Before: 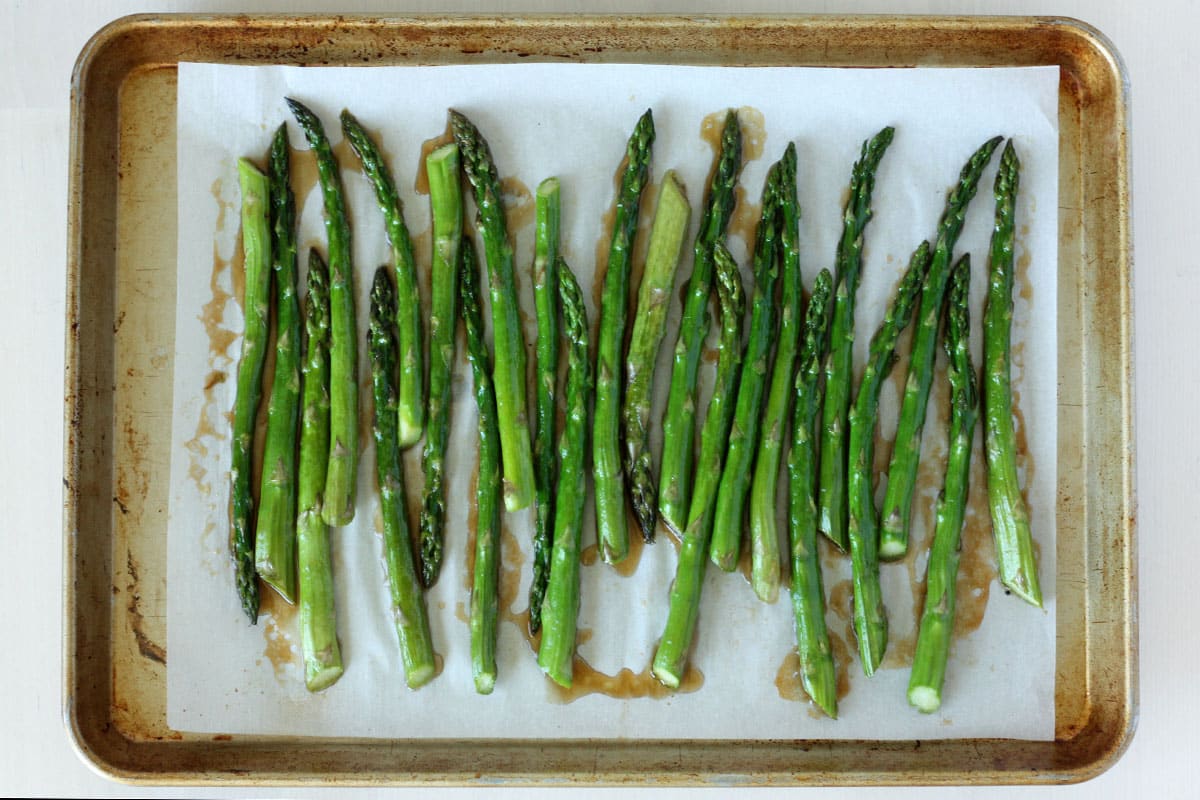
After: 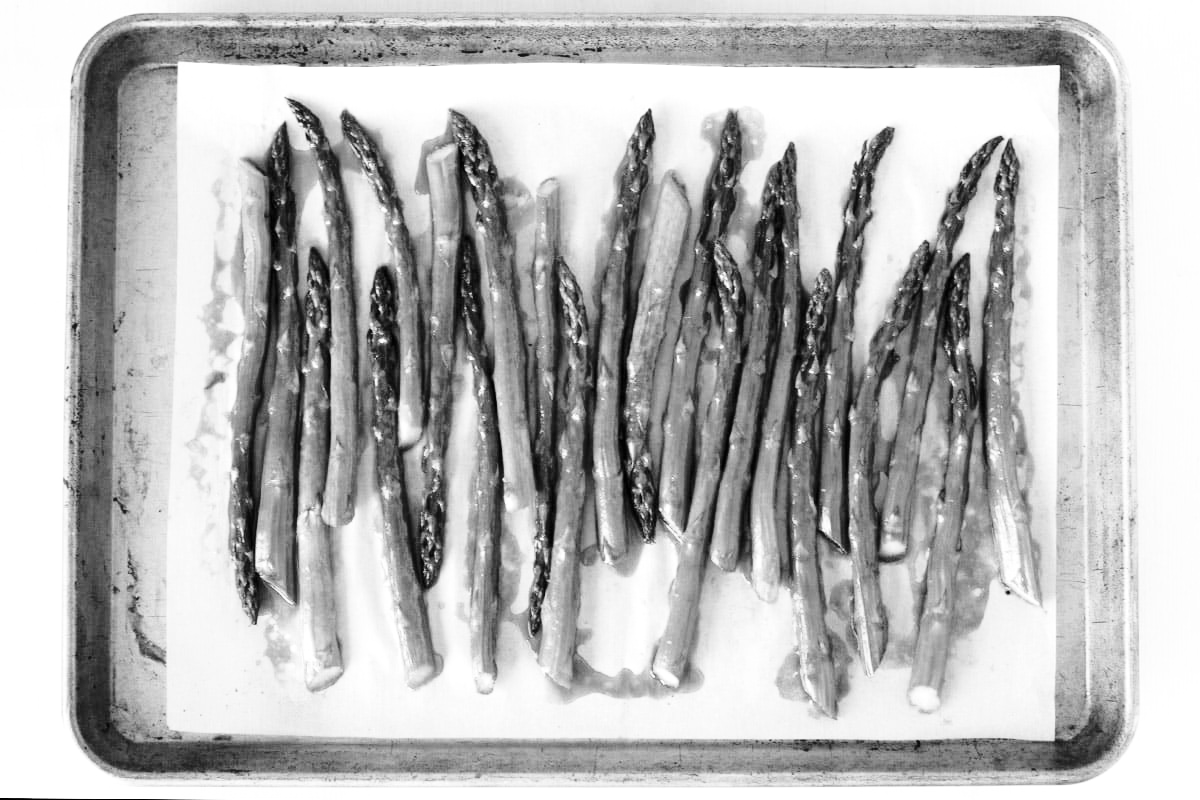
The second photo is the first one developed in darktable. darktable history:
exposure: black level correction 0.001, exposure 0.5 EV, compensate exposure bias true, compensate highlight preservation false
color calibration: output gray [0.21, 0.42, 0.37, 0], gray › normalize channels true, illuminant same as pipeline (D50), adaptation XYZ, x 0.346, y 0.359, gamut compression 0
base curve: curves: ch0 [(0, 0) (0.028, 0.03) (0.121, 0.232) (0.46, 0.748) (0.859, 0.968) (1, 1)], preserve colors none
